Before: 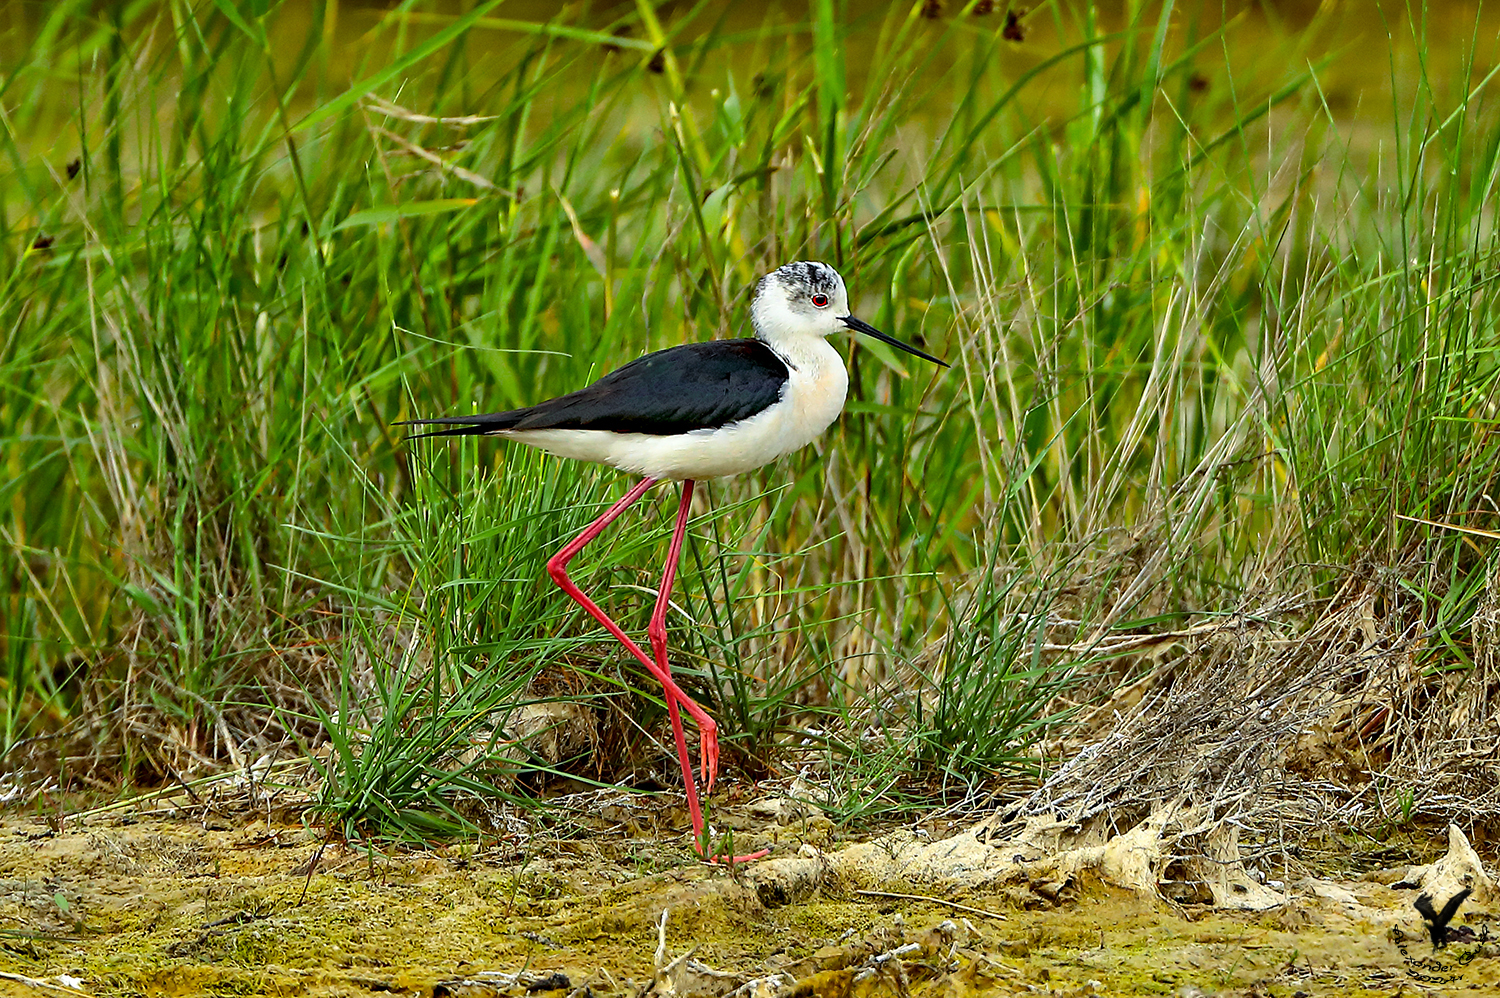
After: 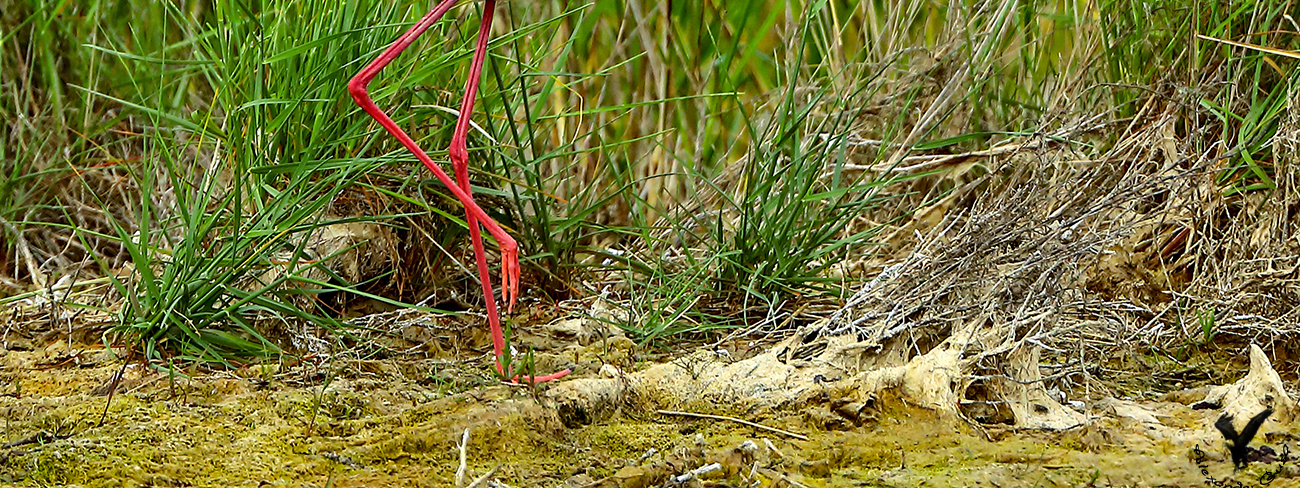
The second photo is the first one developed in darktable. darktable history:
shadows and highlights: radius 108.52, shadows 44.07, highlights -67.8, low approximation 0.01, soften with gaussian
crop and rotate: left 13.306%, top 48.129%, bottom 2.928%
